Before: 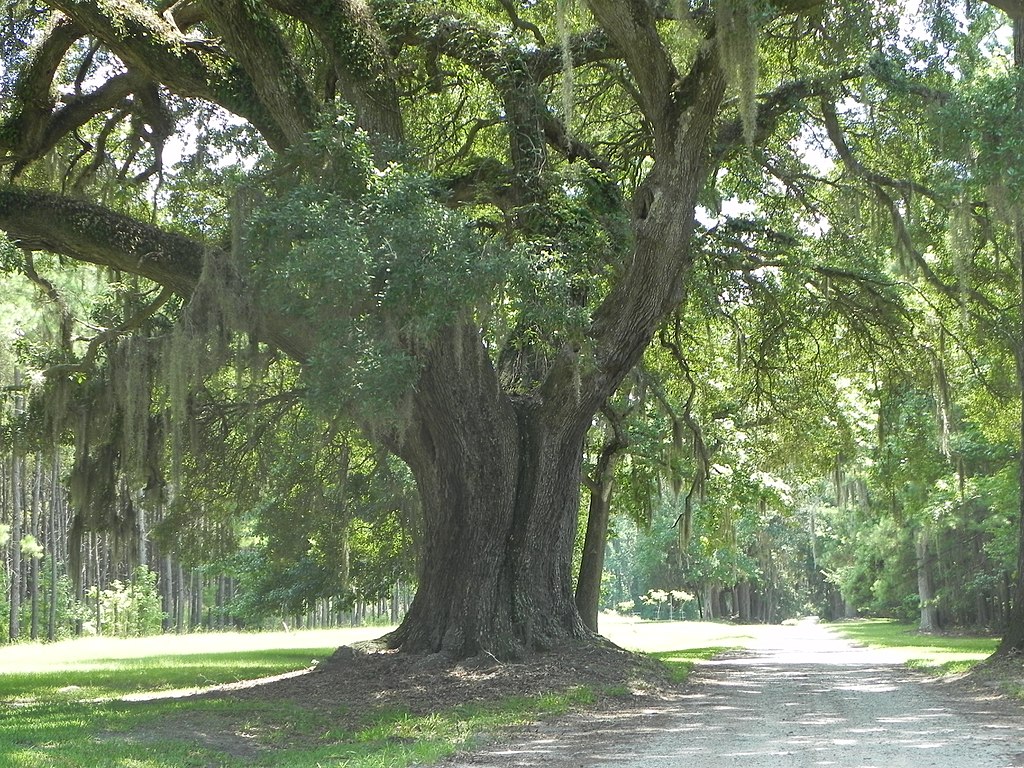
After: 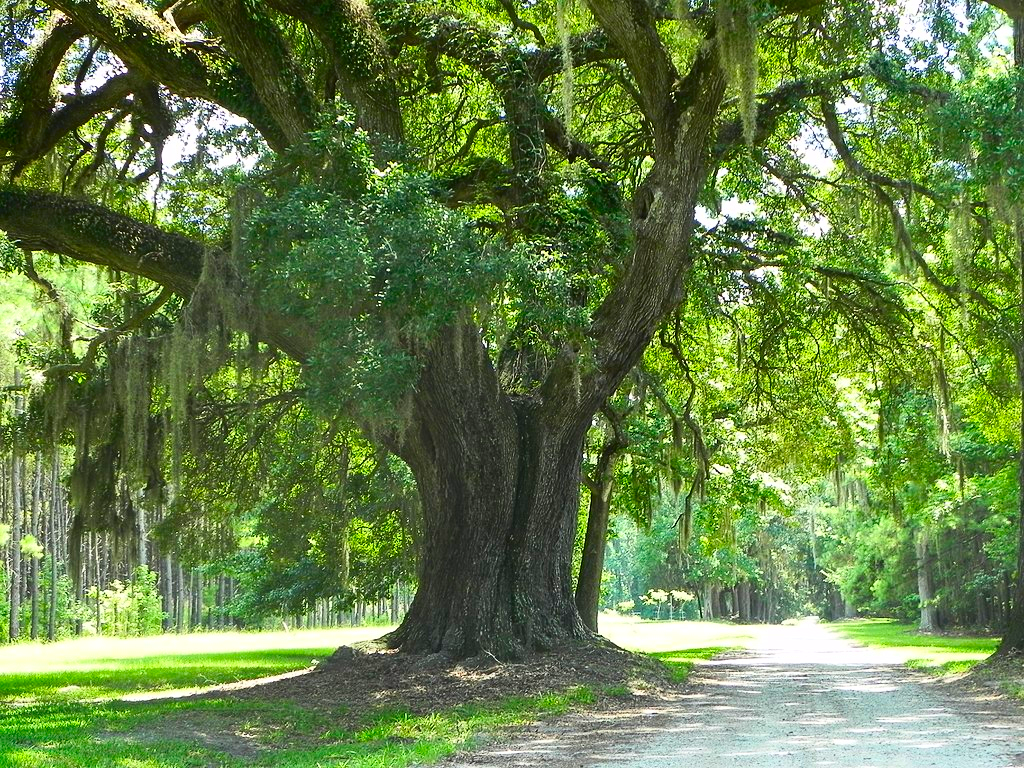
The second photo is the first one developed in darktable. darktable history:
base curve: exposure shift 0, preserve colors none
contrast brightness saturation: contrast 0.26, brightness 0.02, saturation 0.87
